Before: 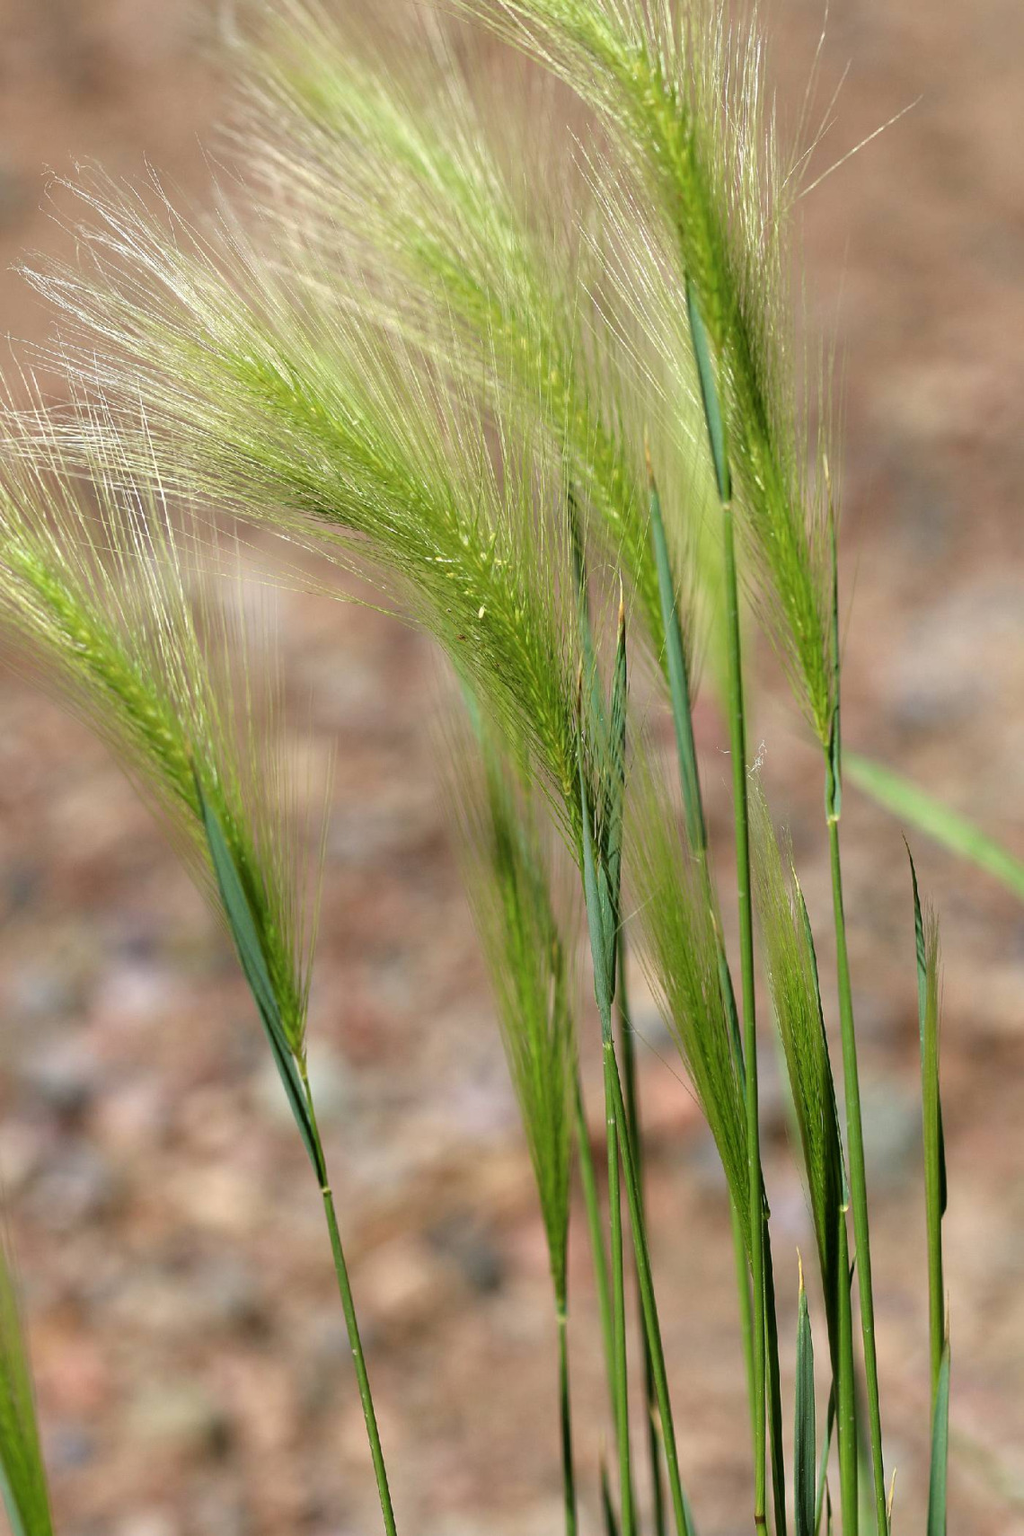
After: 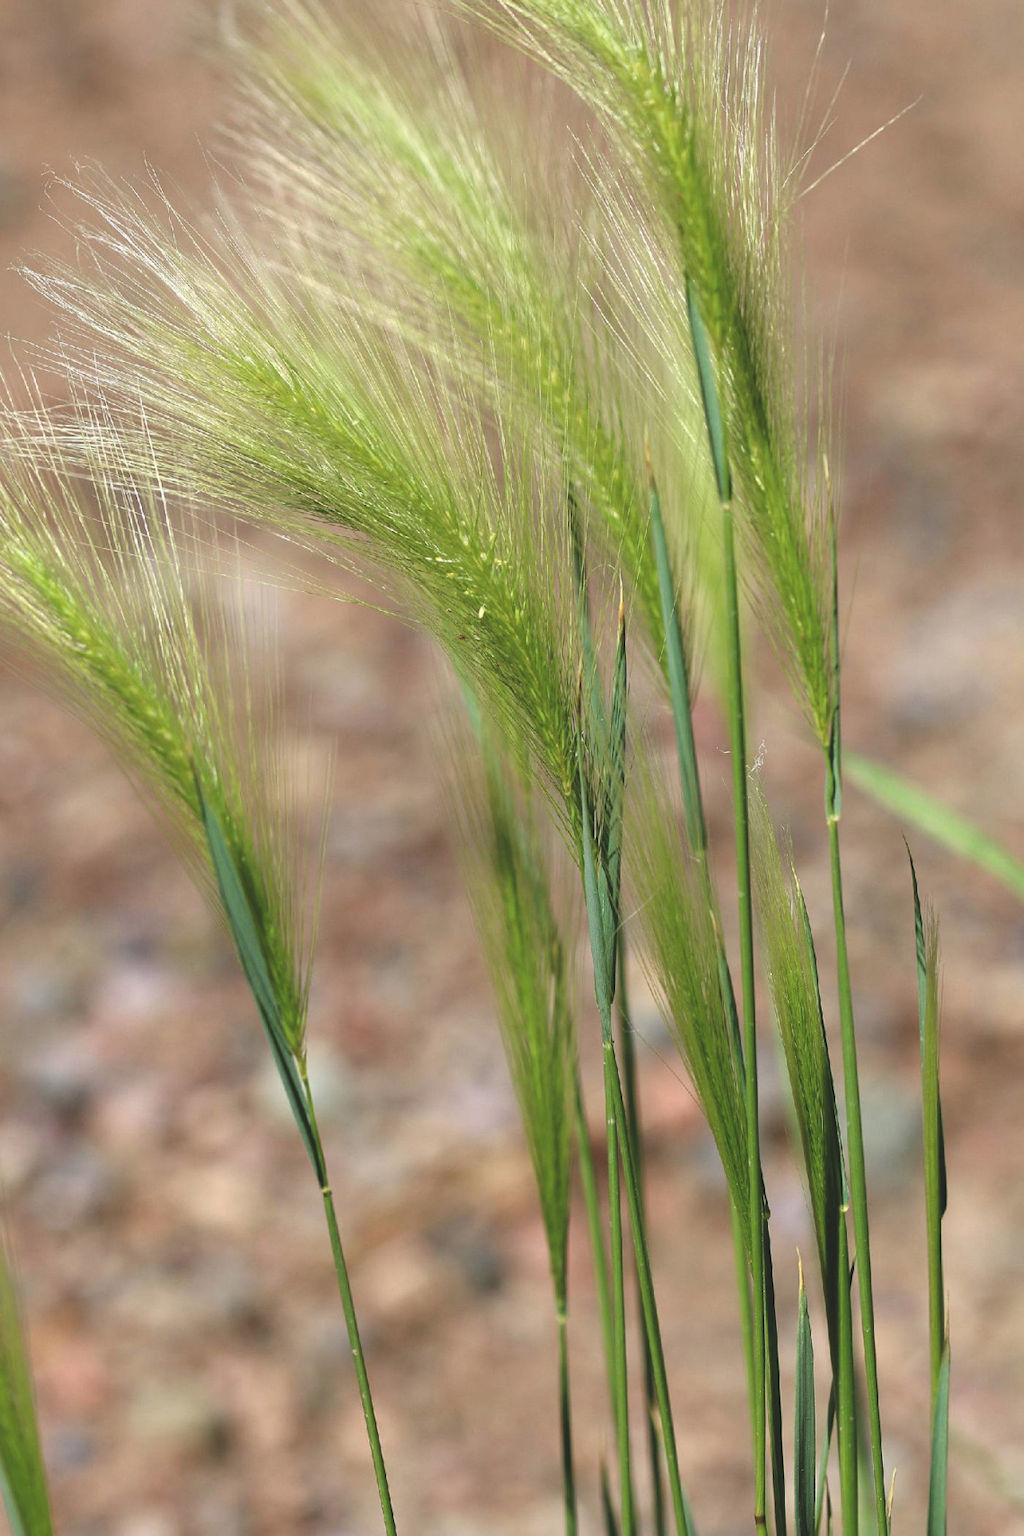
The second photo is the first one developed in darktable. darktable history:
white balance: emerald 1
exposure: black level correction -0.015, compensate highlight preservation false
